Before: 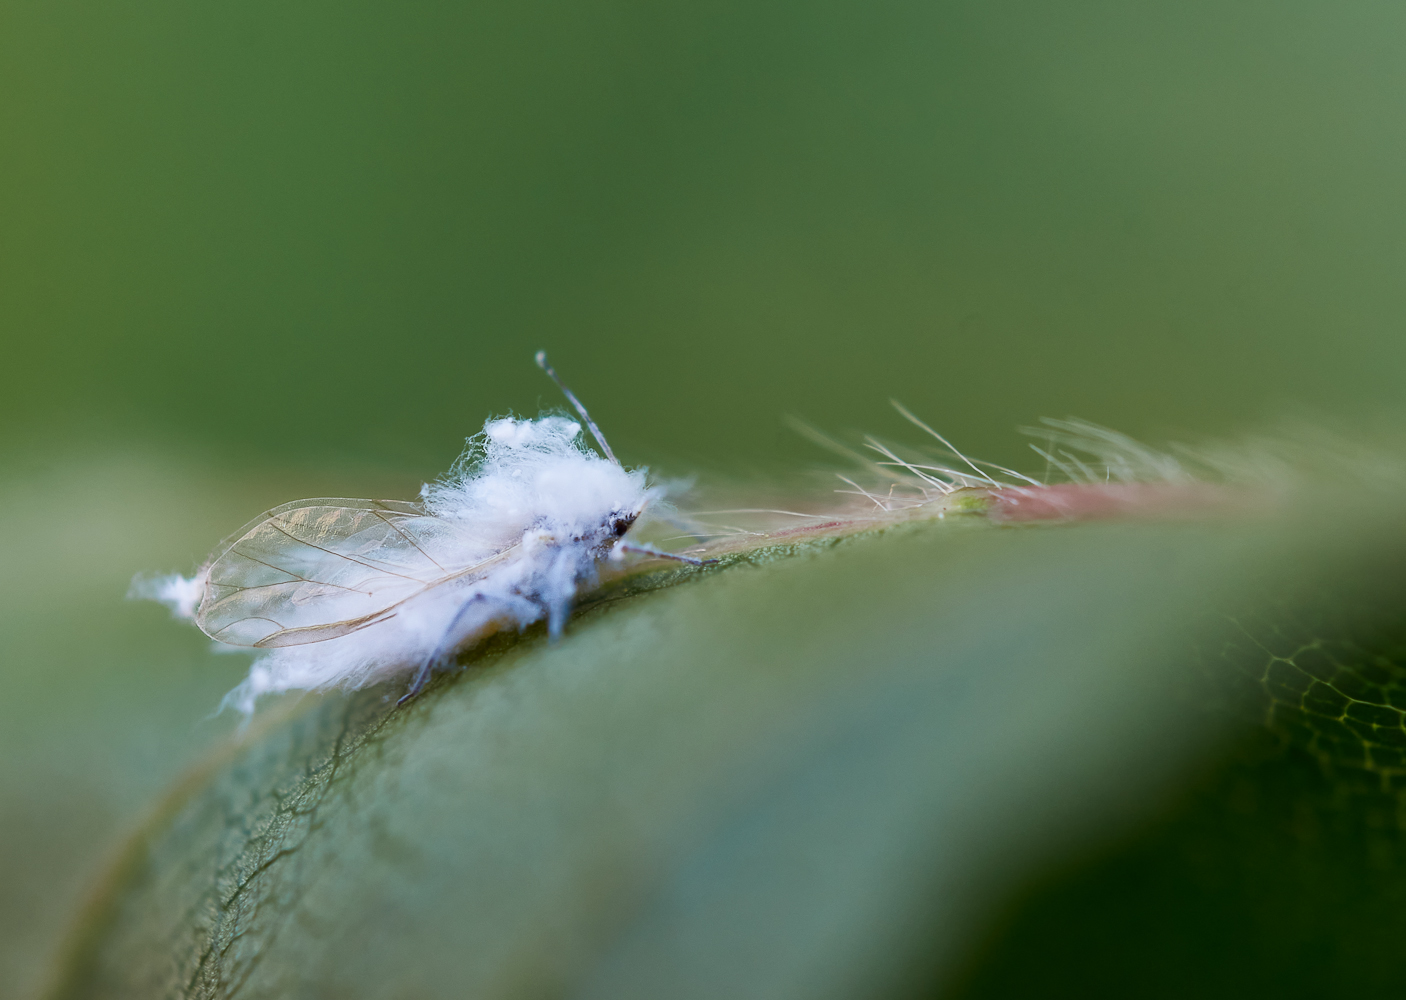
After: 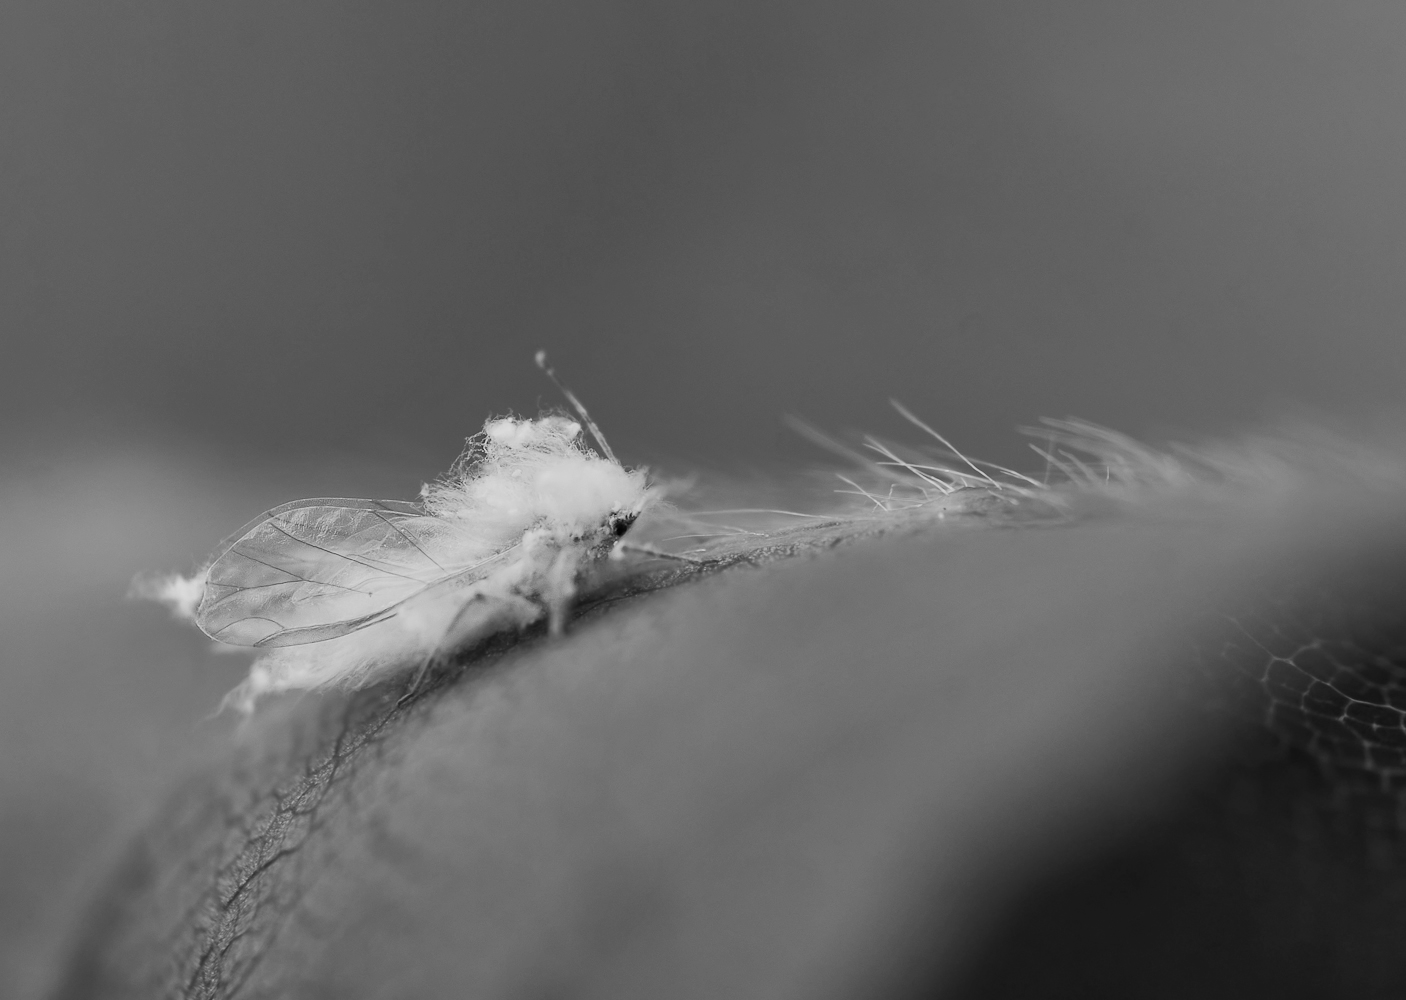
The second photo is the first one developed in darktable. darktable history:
contrast brightness saturation: saturation 0.1
monochrome: a 73.58, b 64.21
